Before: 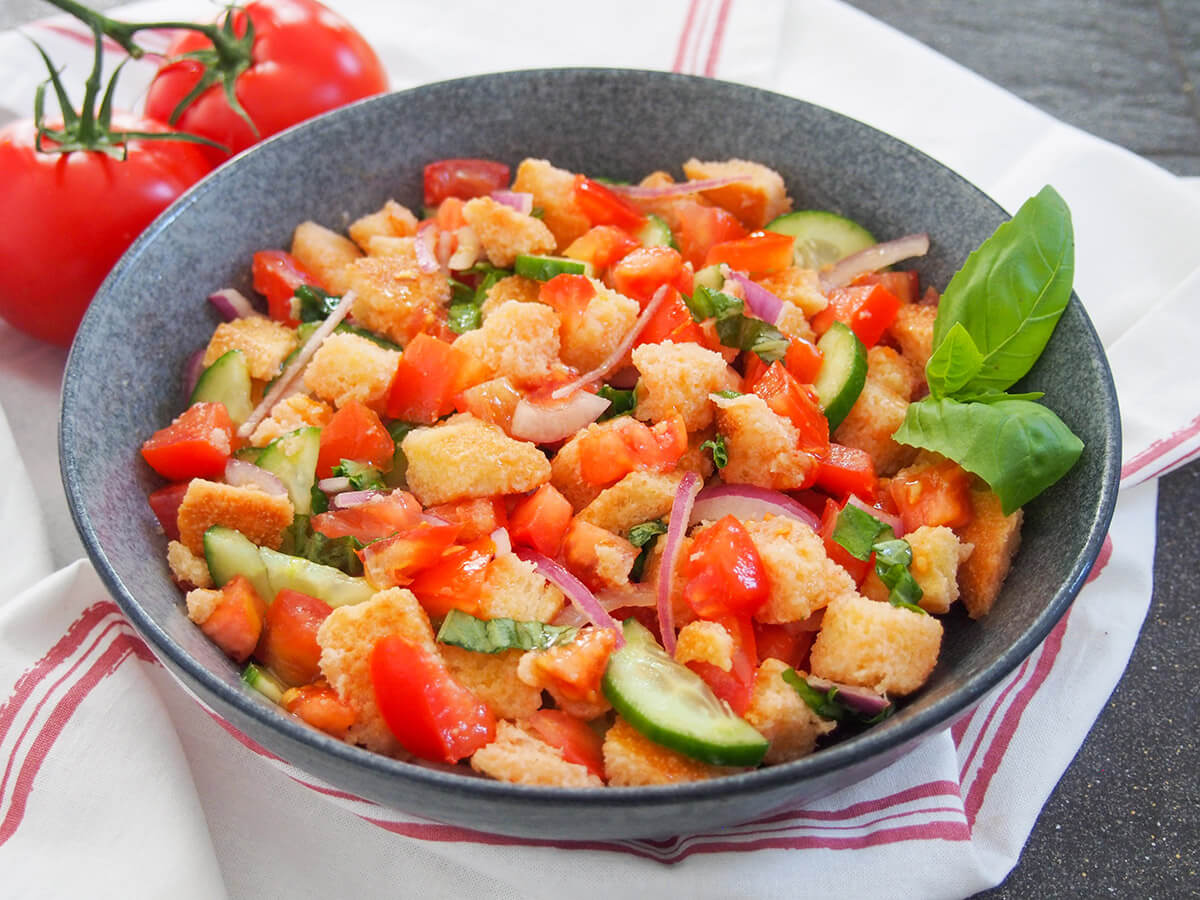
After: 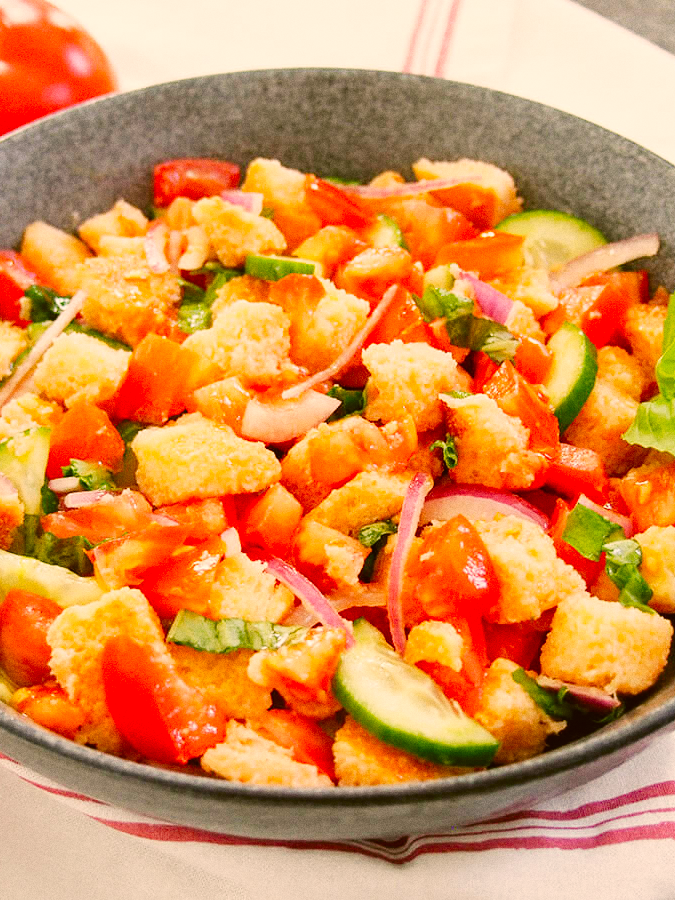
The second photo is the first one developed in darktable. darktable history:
grain: coarseness 0.09 ISO
tone curve: curves: ch0 [(0, 0) (0.003, 0.016) (0.011, 0.019) (0.025, 0.023) (0.044, 0.029) (0.069, 0.042) (0.1, 0.068) (0.136, 0.101) (0.177, 0.143) (0.224, 0.21) (0.277, 0.289) (0.335, 0.379) (0.399, 0.476) (0.468, 0.569) (0.543, 0.654) (0.623, 0.75) (0.709, 0.822) (0.801, 0.893) (0.898, 0.946) (1, 1)], preserve colors none
crop and rotate: left 22.516%, right 21.234%
tone equalizer: -8 EV -1.84 EV, -7 EV -1.16 EV, -6 EV -1.62 EV, smoothing diameter 25%, edges refinement/feathering 10, preserve details guided filter
color correction: highlights a* 8.98, highlights b* 15.09, shadows a* -0.49, shadows b* 26.52
